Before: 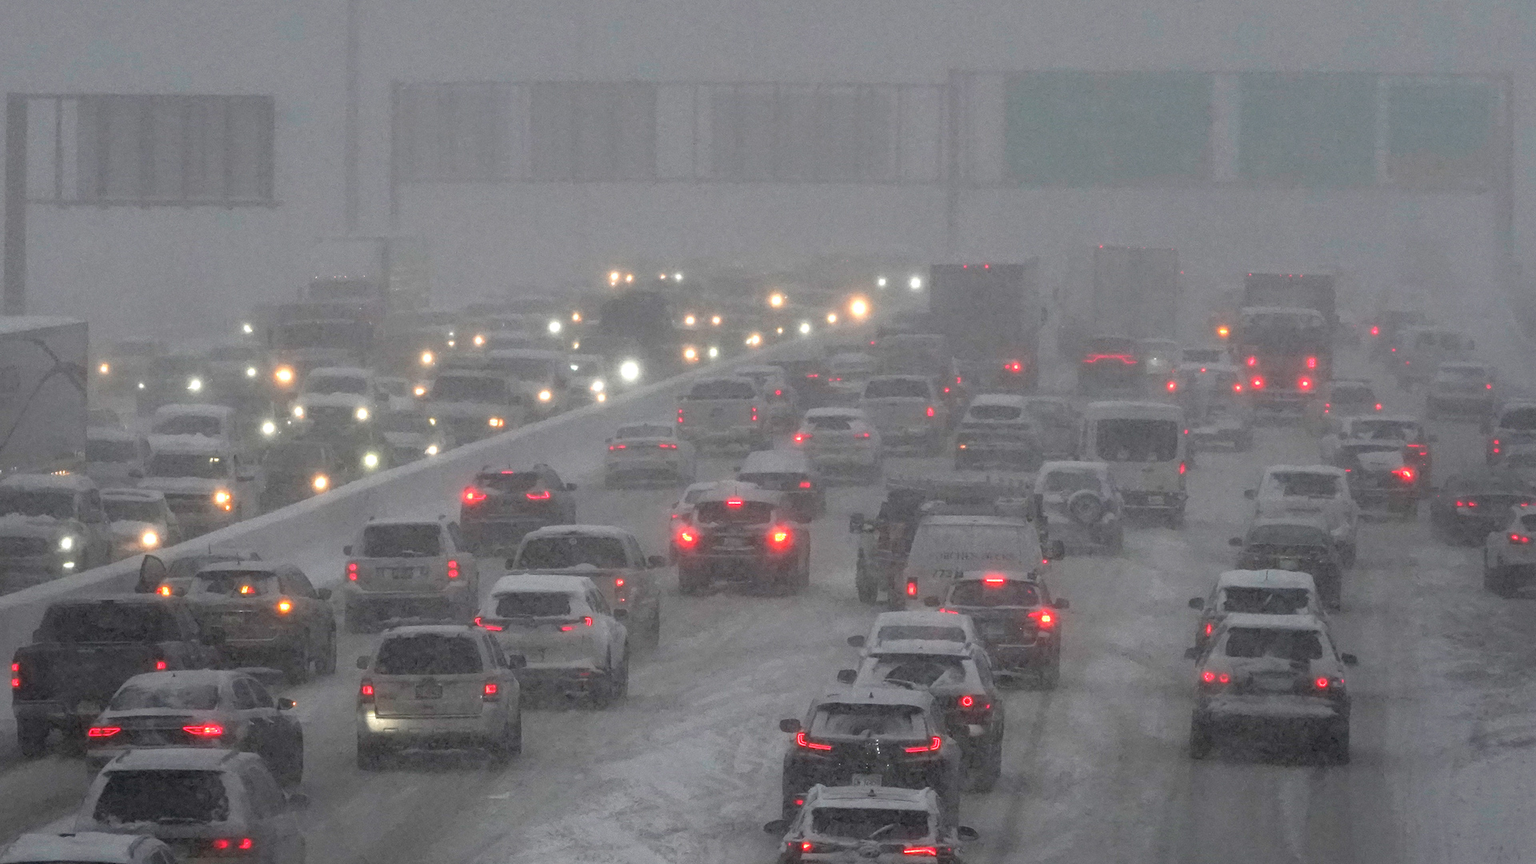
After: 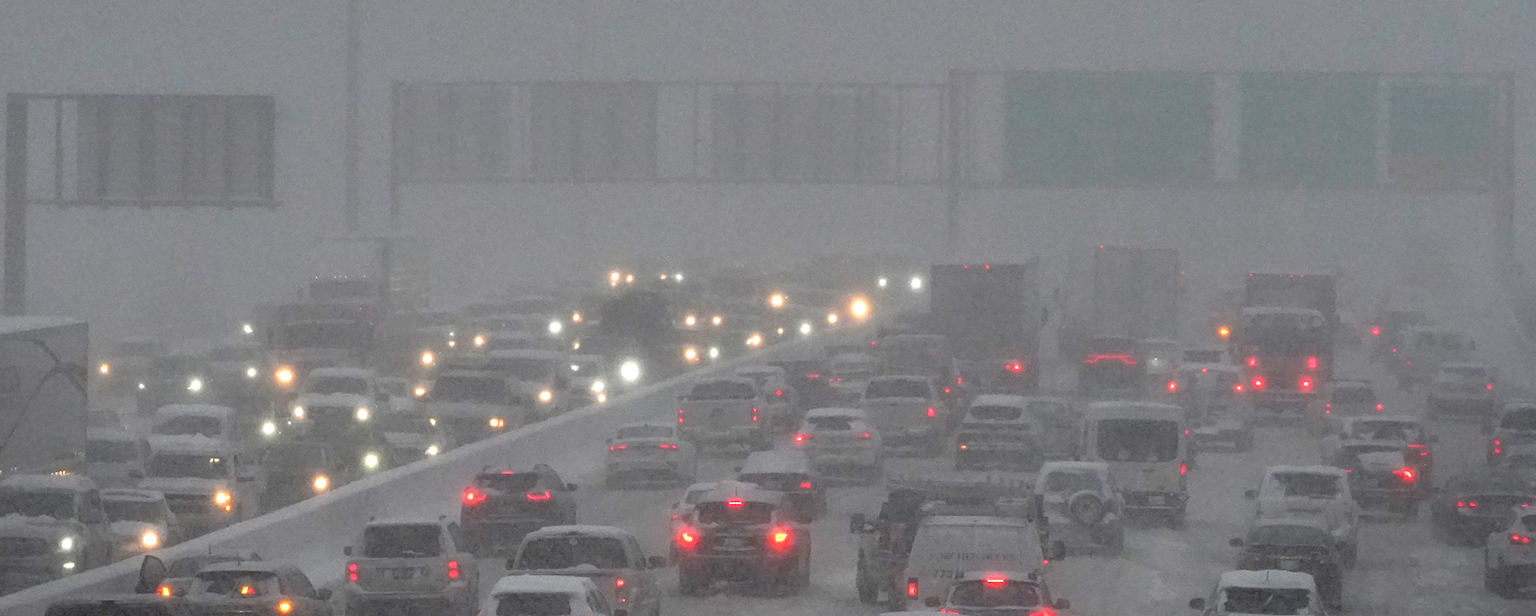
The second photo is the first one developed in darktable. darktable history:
shadows and highlights: shadows 36.98, highlights -27.69, soften with gaussian
crop: right 0%, bottom 28.699%
